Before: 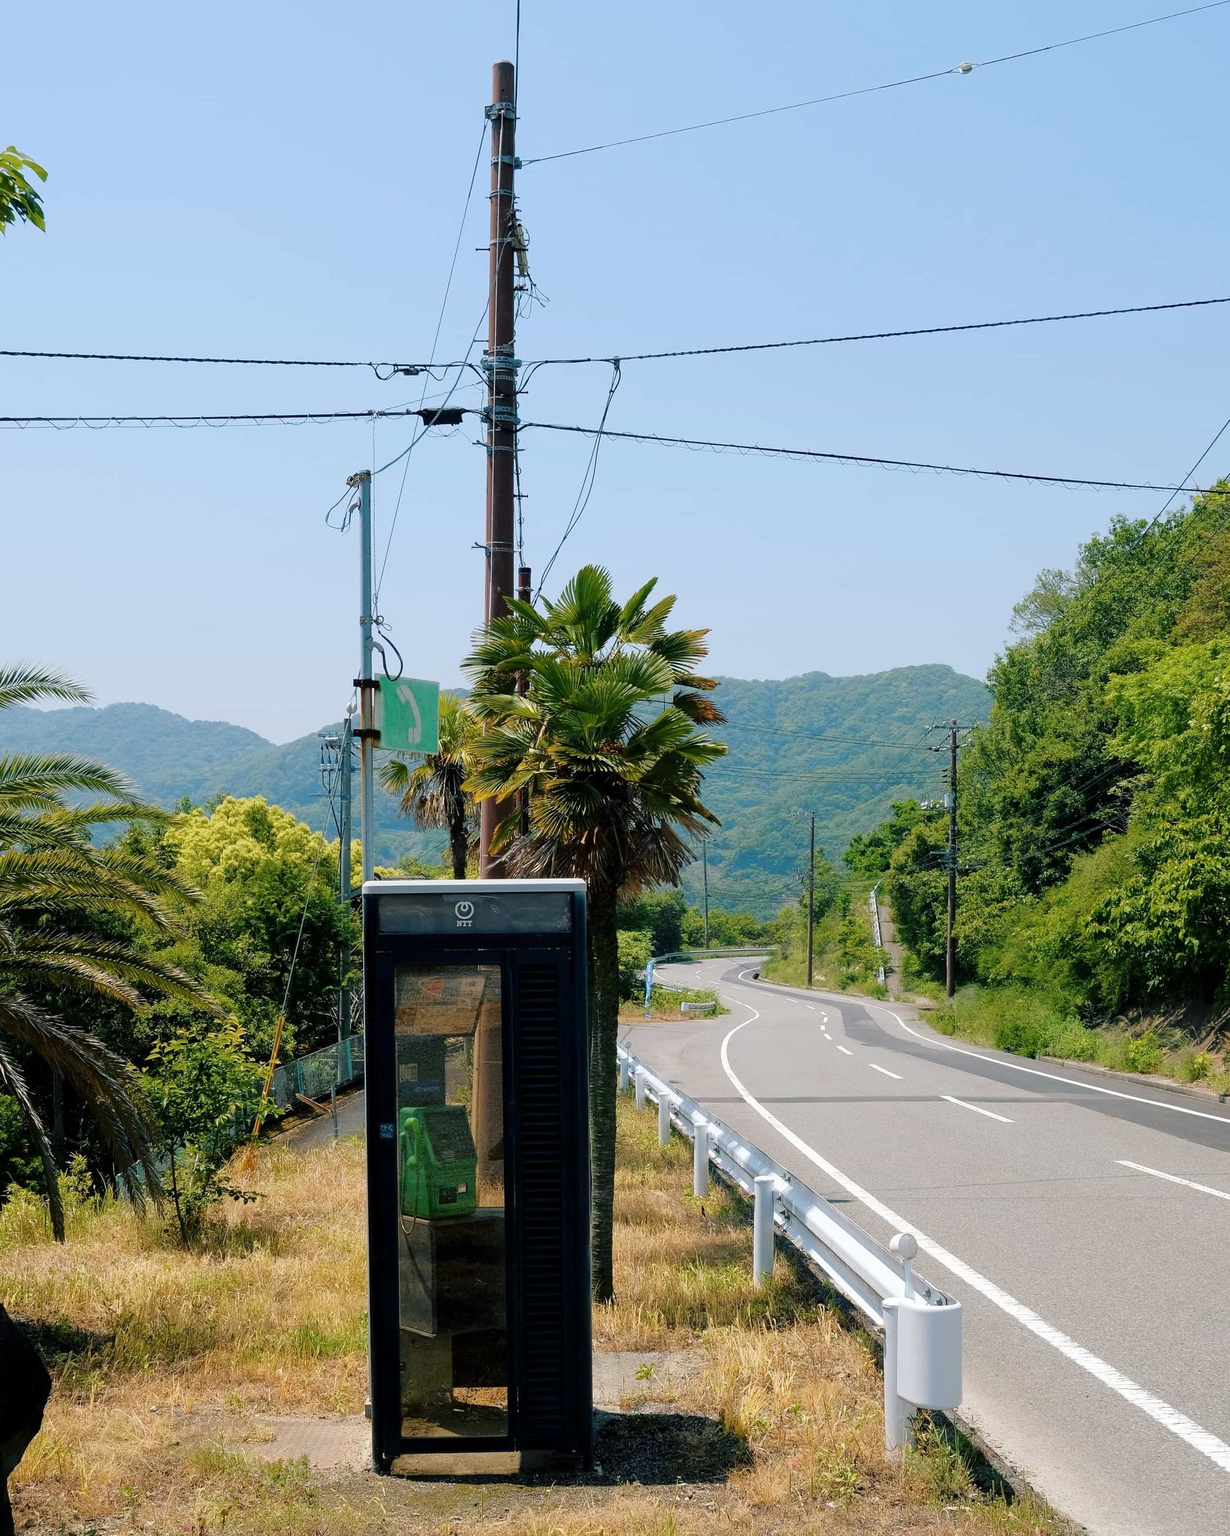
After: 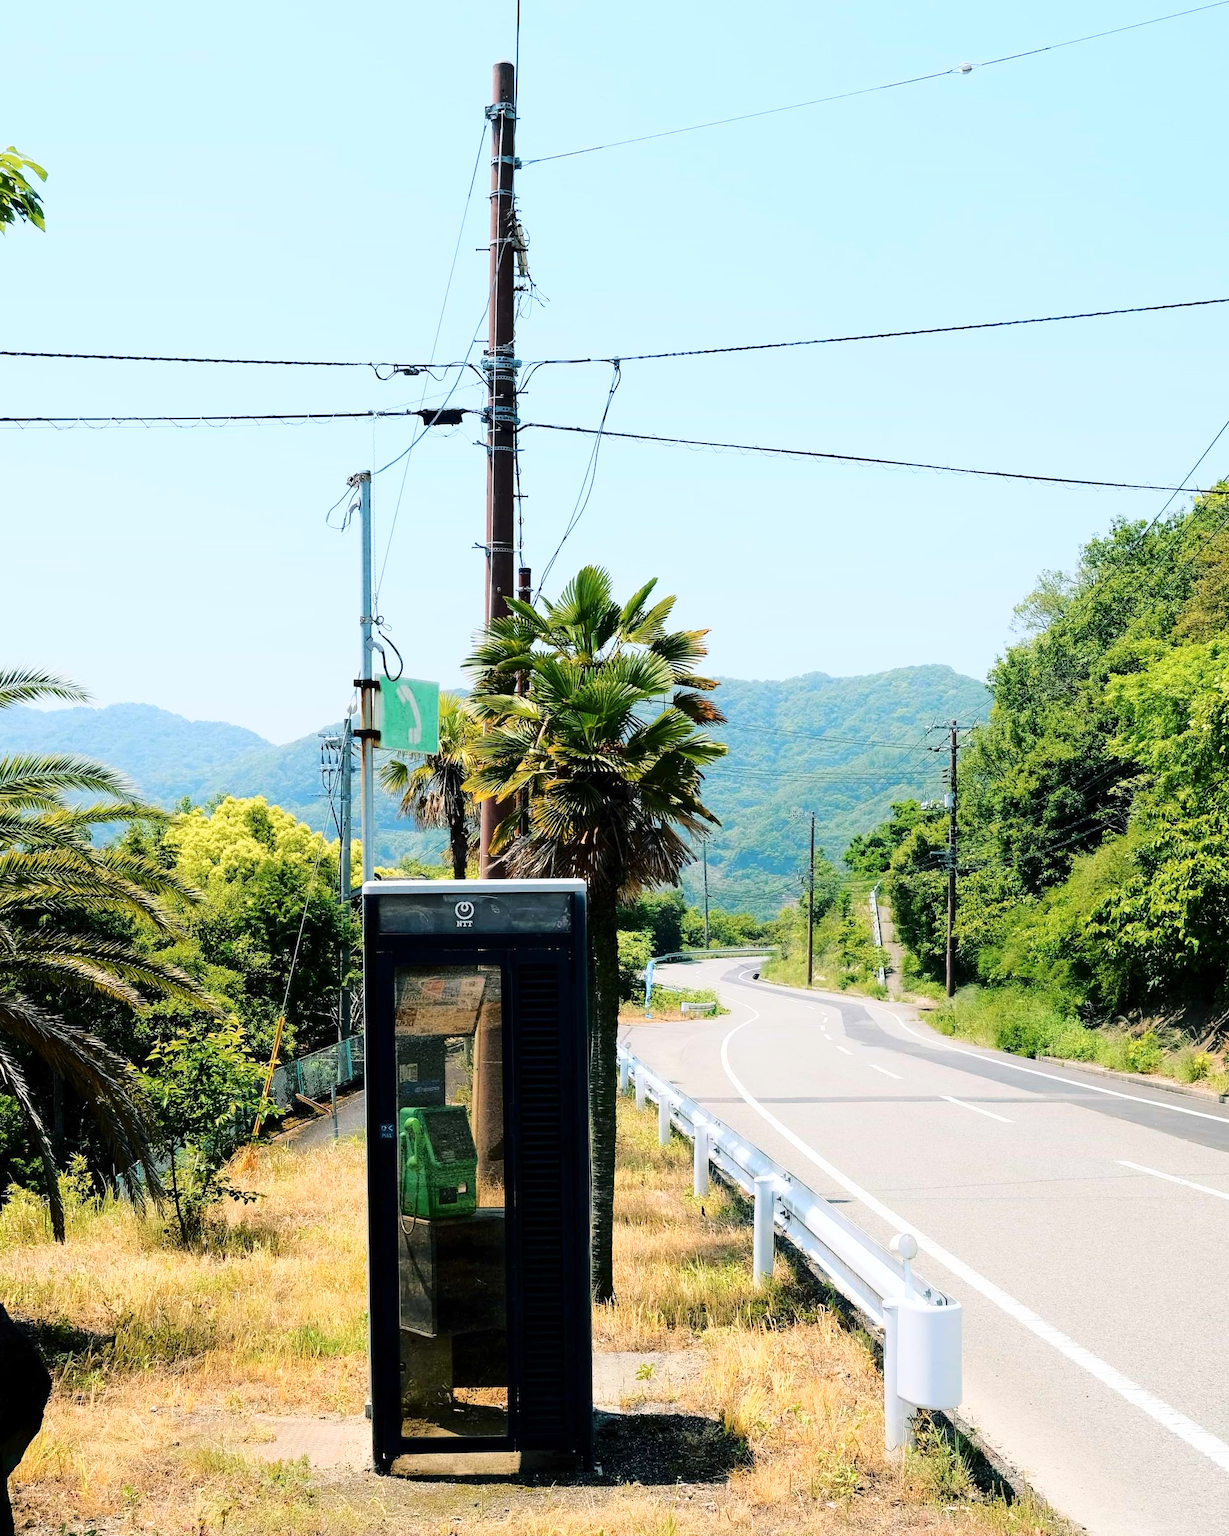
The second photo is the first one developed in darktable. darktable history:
shadows and highlights: shadows -30.77, highlights 29.27
base curve: curves: ch0 [(0, 0) (0.028, 0.03) (0.121, 0.232) (0.46, 0.748) (0.859, 0.968) (1, 1)]
